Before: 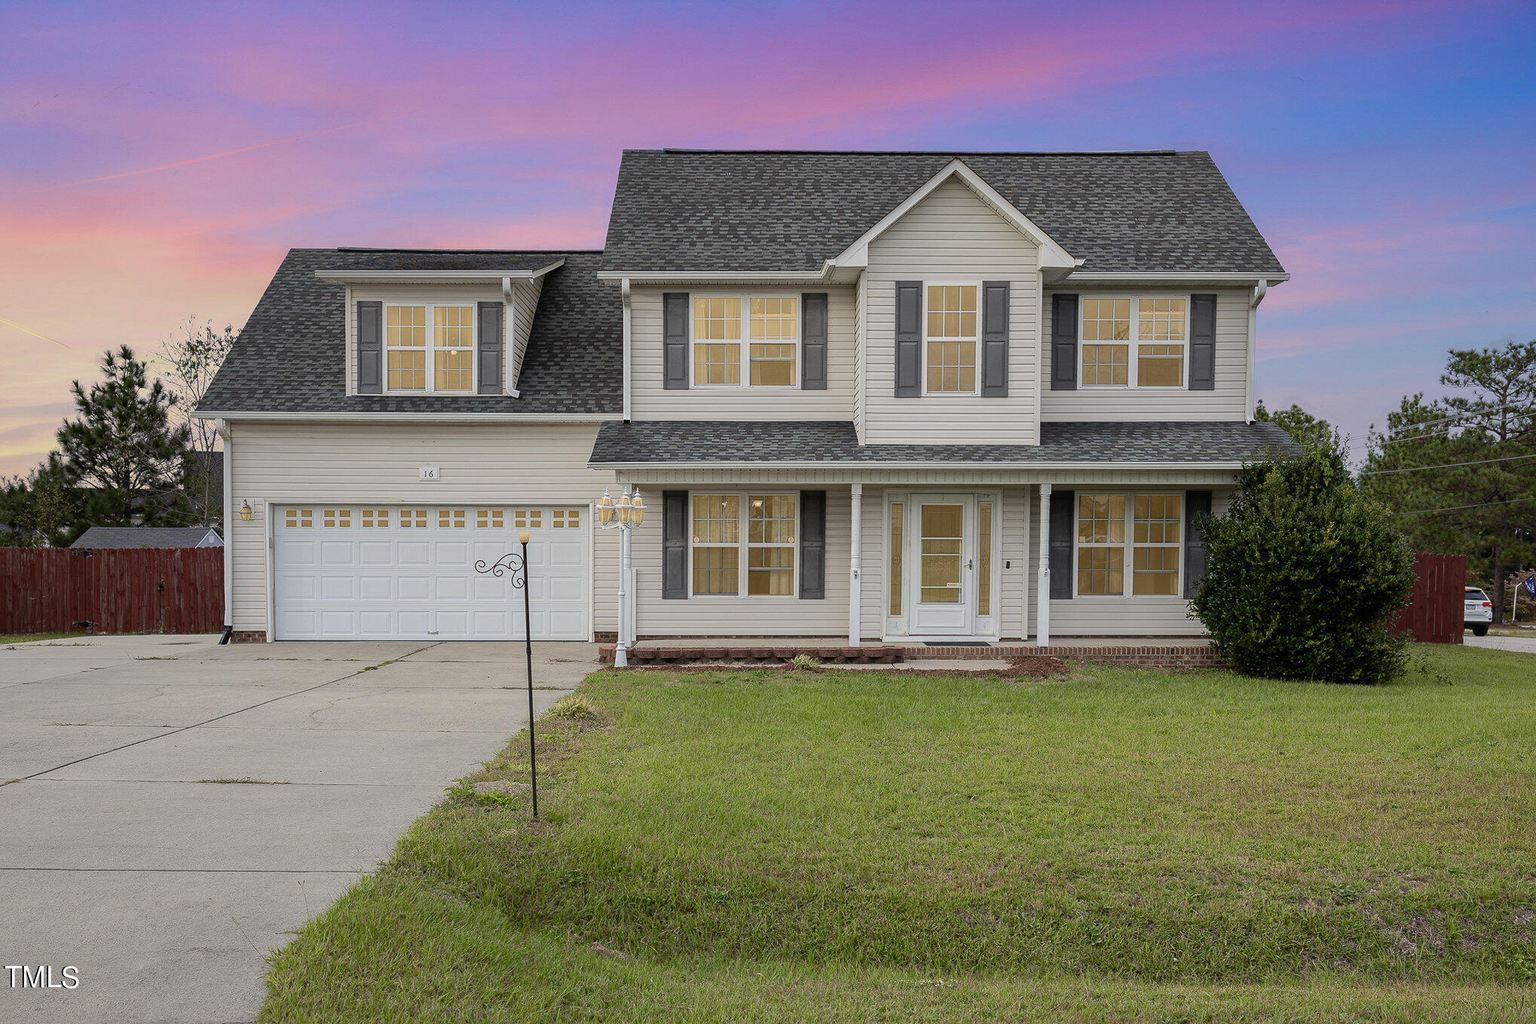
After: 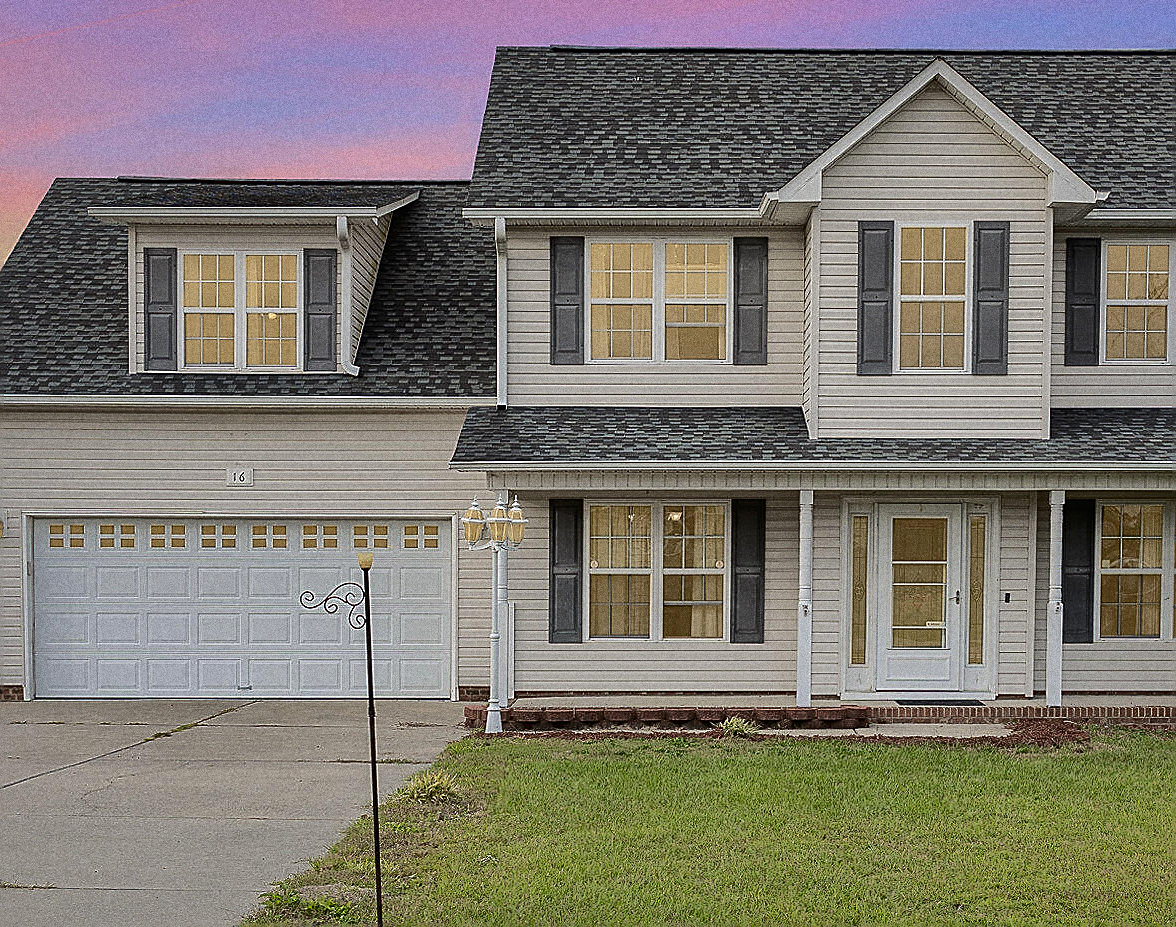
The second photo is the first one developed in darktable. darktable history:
crop: left 16.202%, top 11.208%, right 26.045%, bottom 20.557%
shadows and highlights: shadows -19.91, highlights -73.15
contrast brightness saturation: contrast 0.22
sharpen: radius 1.4, amount 1.25, threshold 0.7
grain: coarseness 0.09 ISO, strength 40%
